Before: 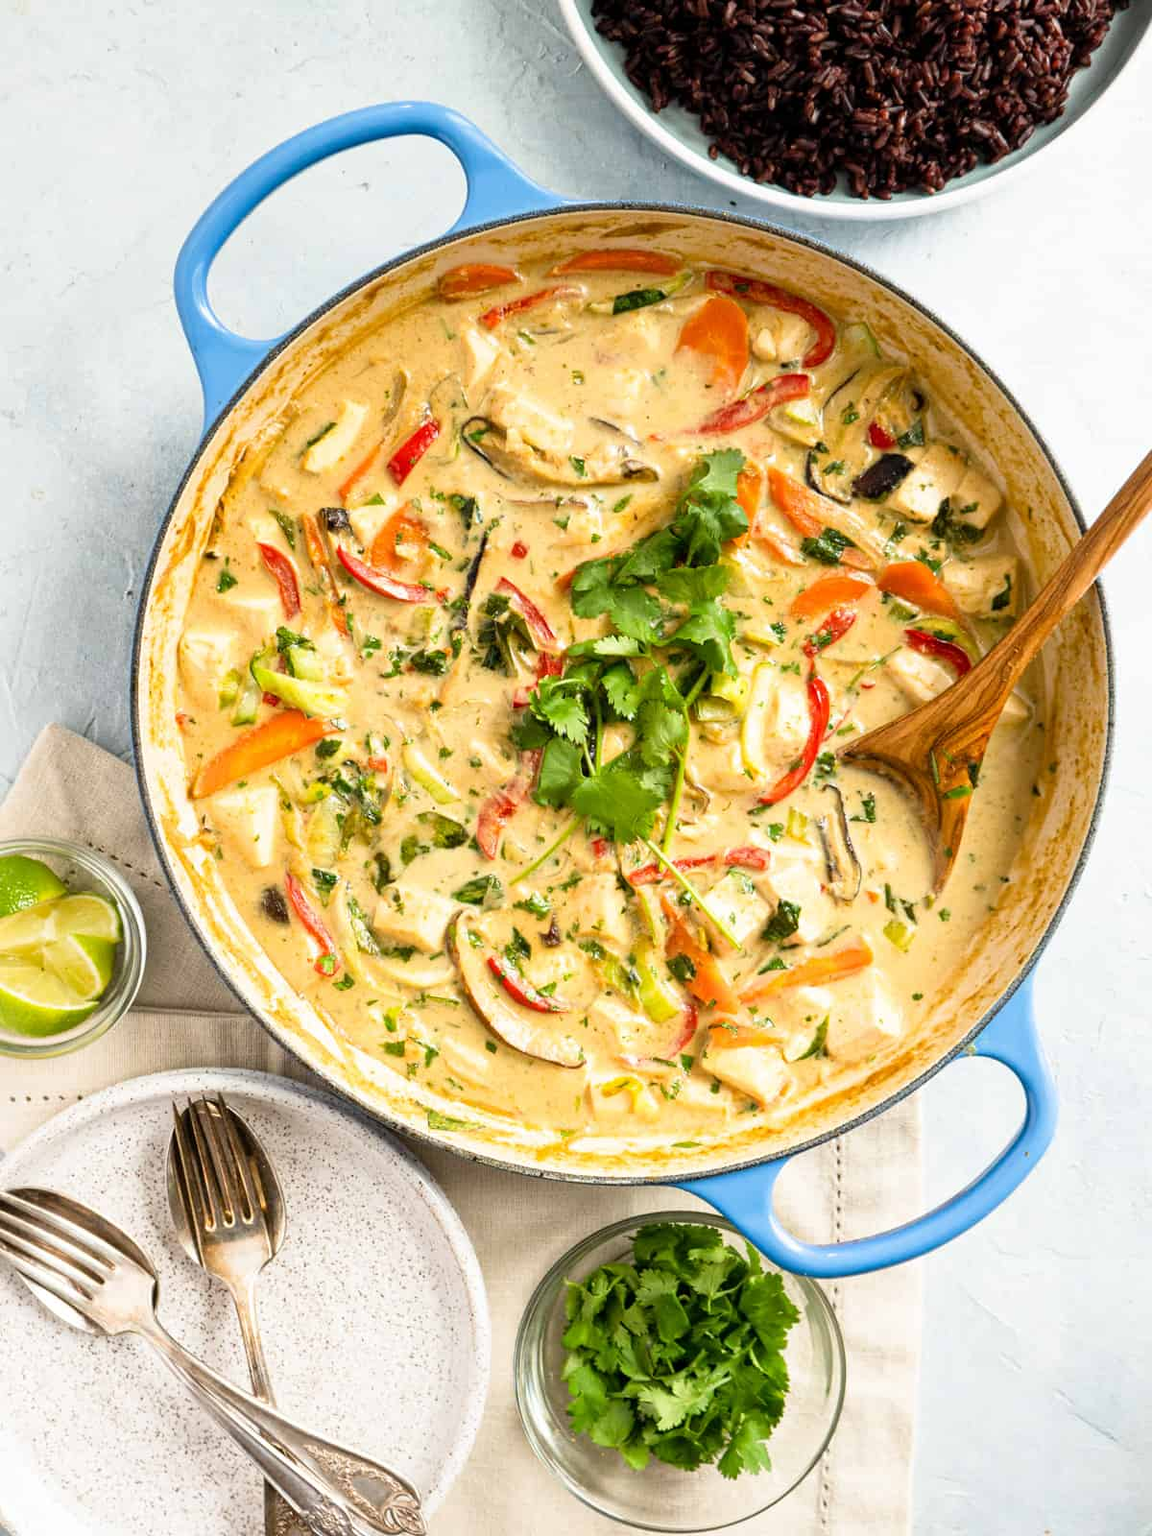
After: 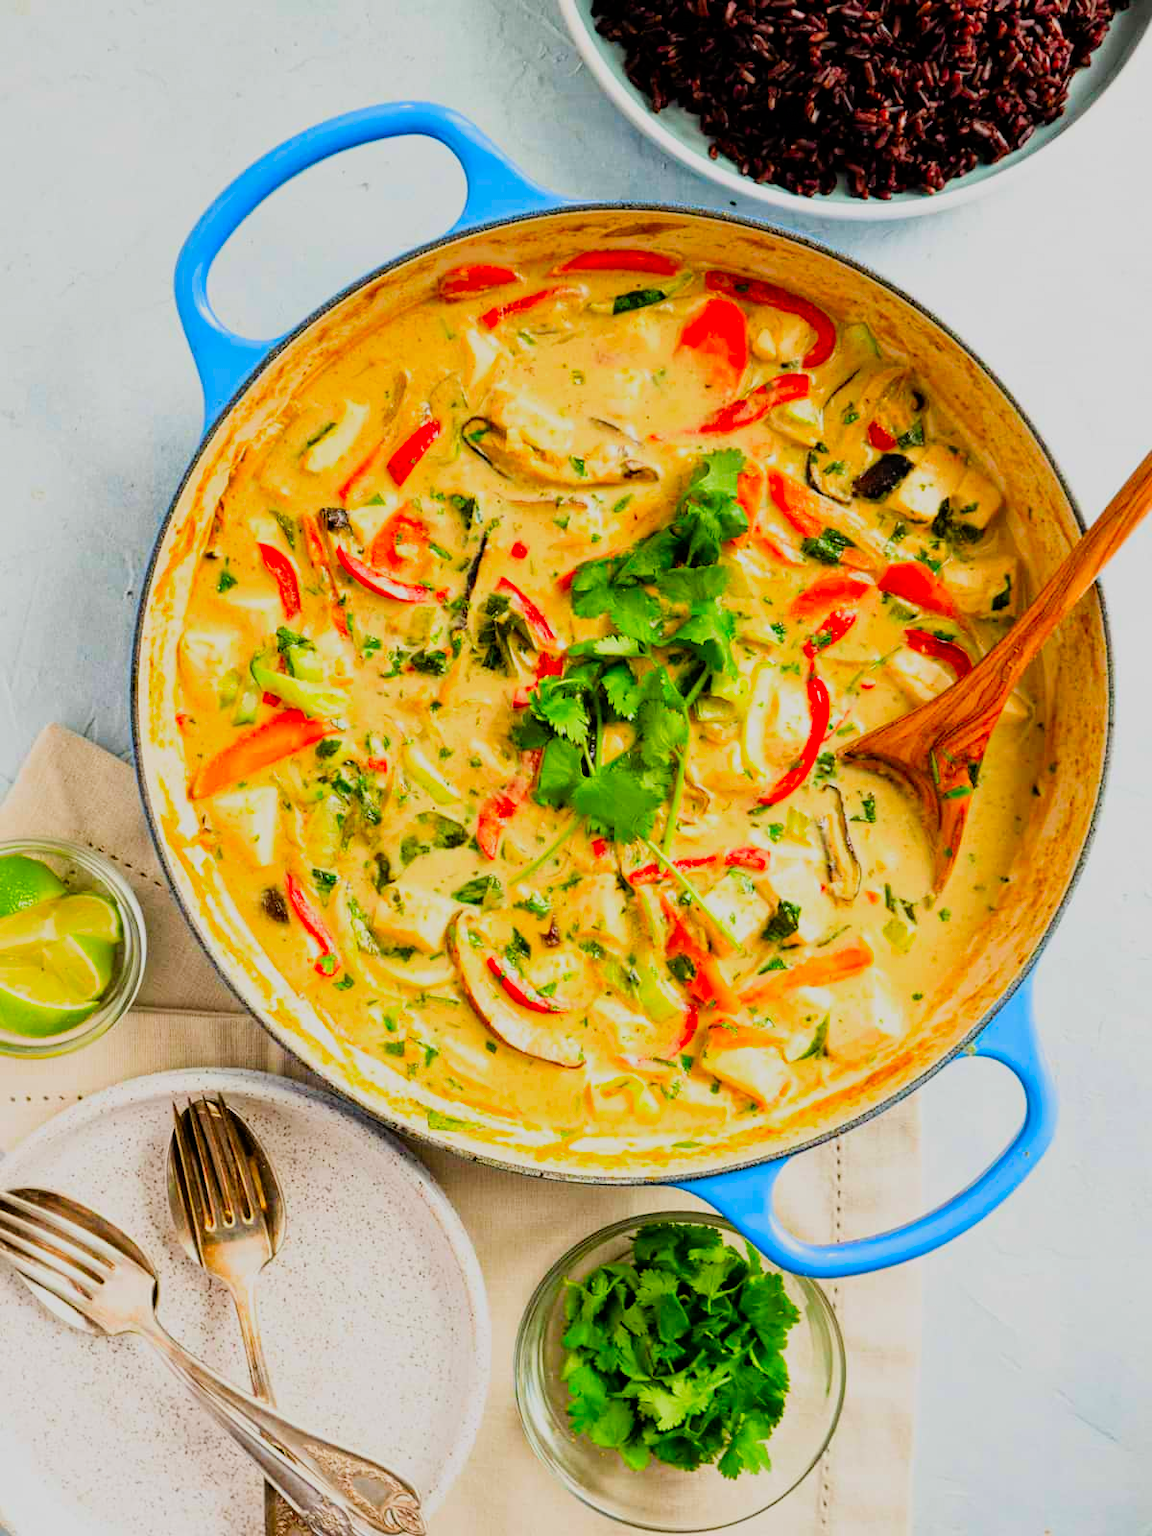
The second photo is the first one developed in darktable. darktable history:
filmic rgb: black relative exposure -7.65 EV, white relative exposure 4.56 EV, hardness 3.61, contrast 1.05
color correction: saturation 1.8
